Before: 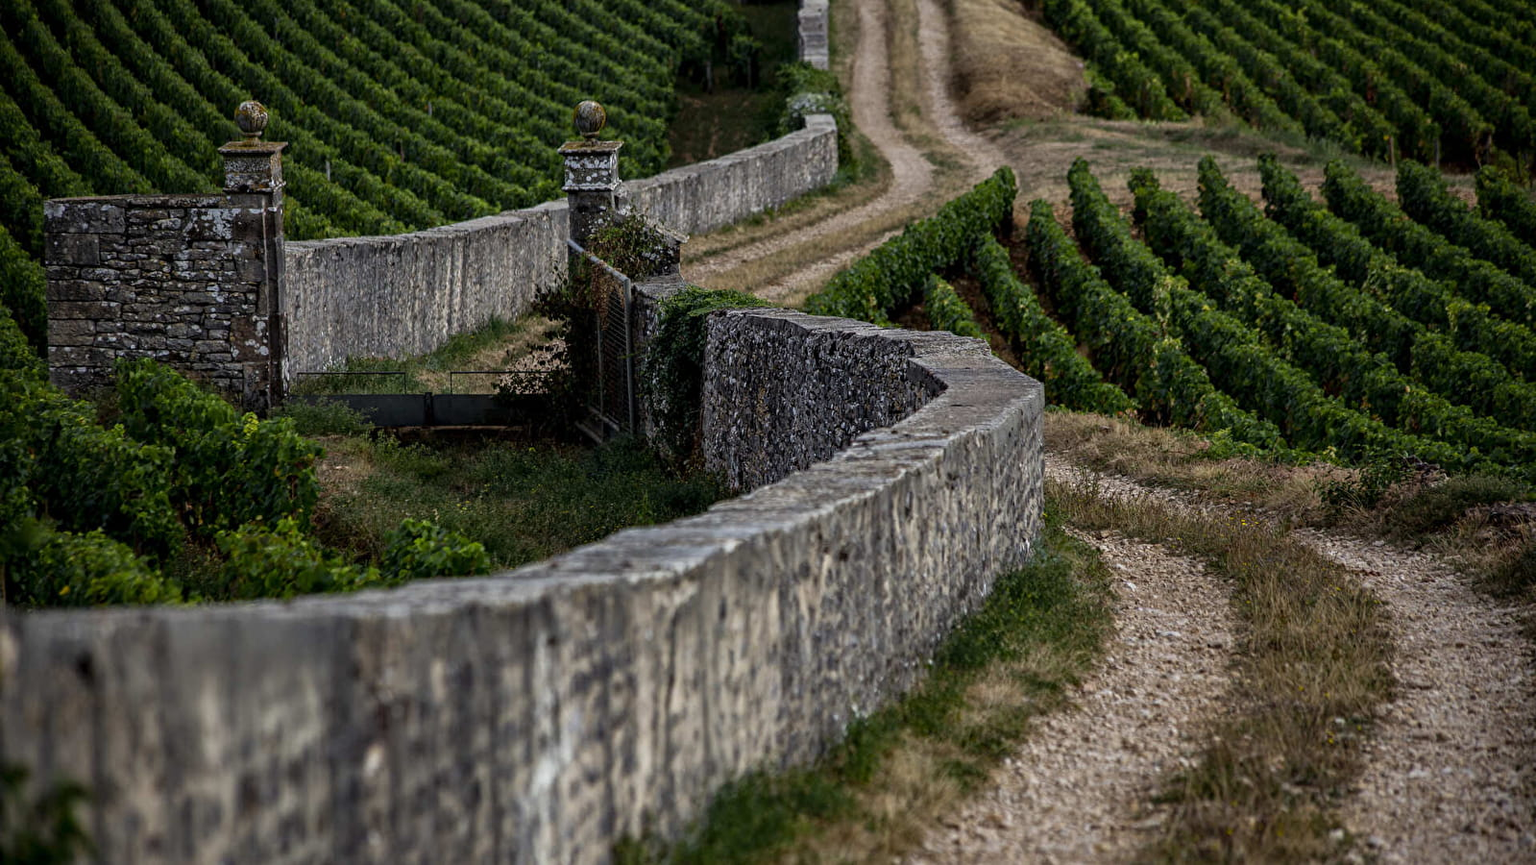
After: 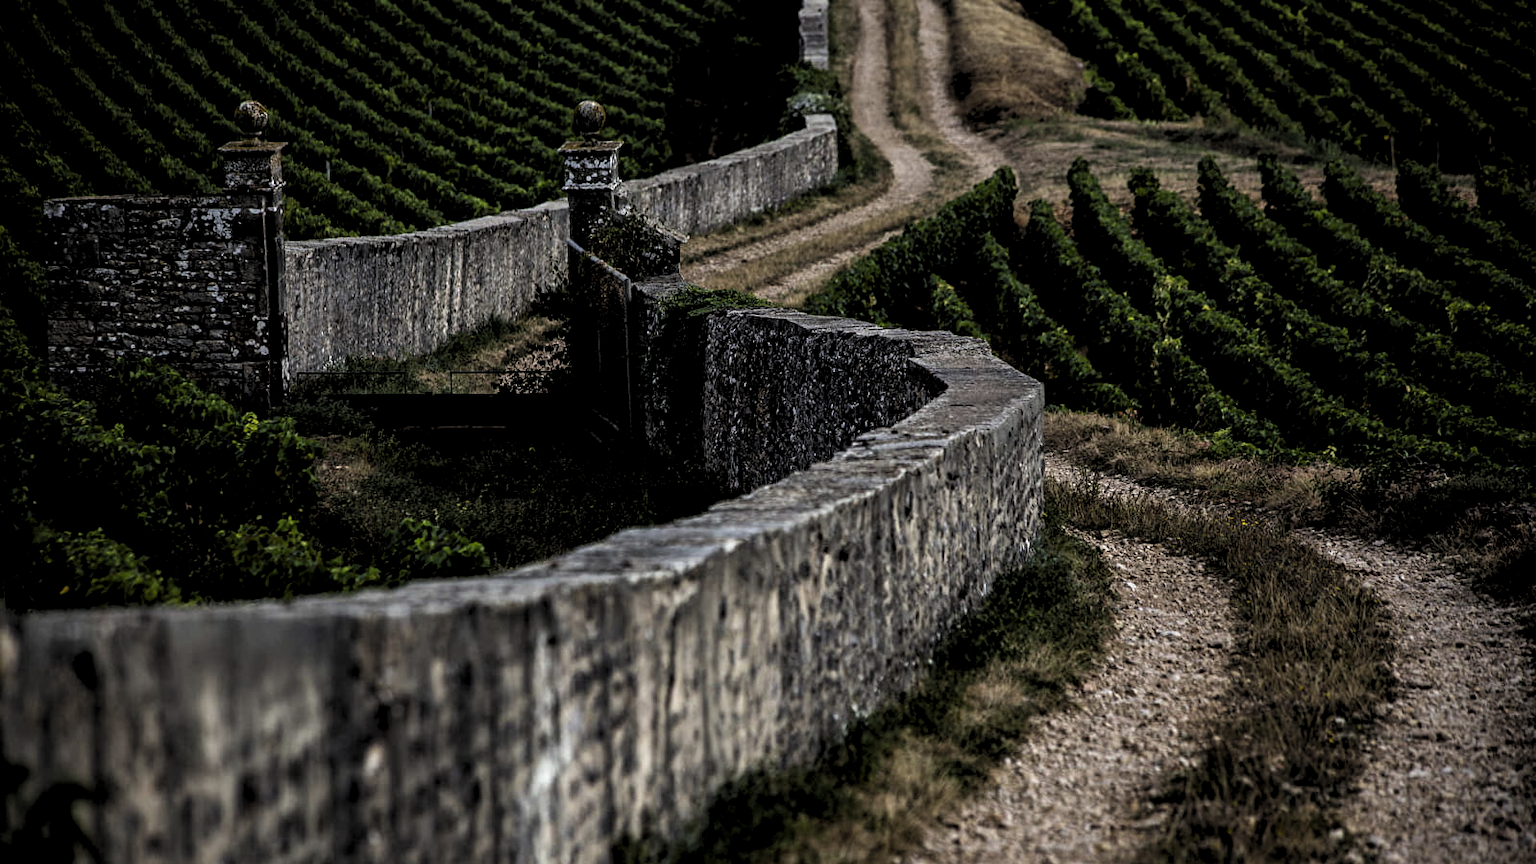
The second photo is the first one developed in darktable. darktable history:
levels: levels [0.182, 0.542, 0.902]
